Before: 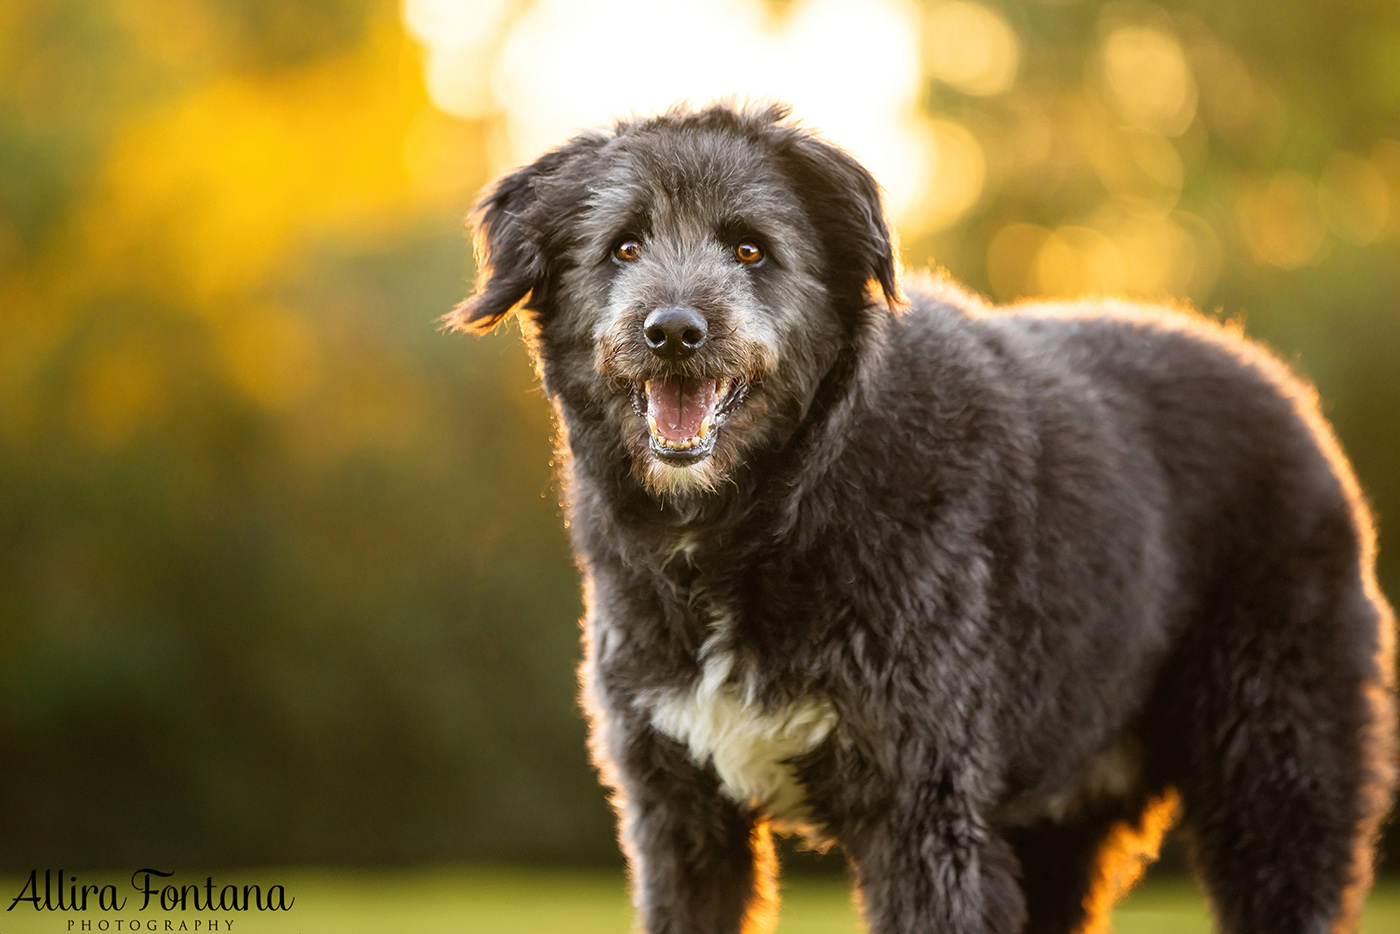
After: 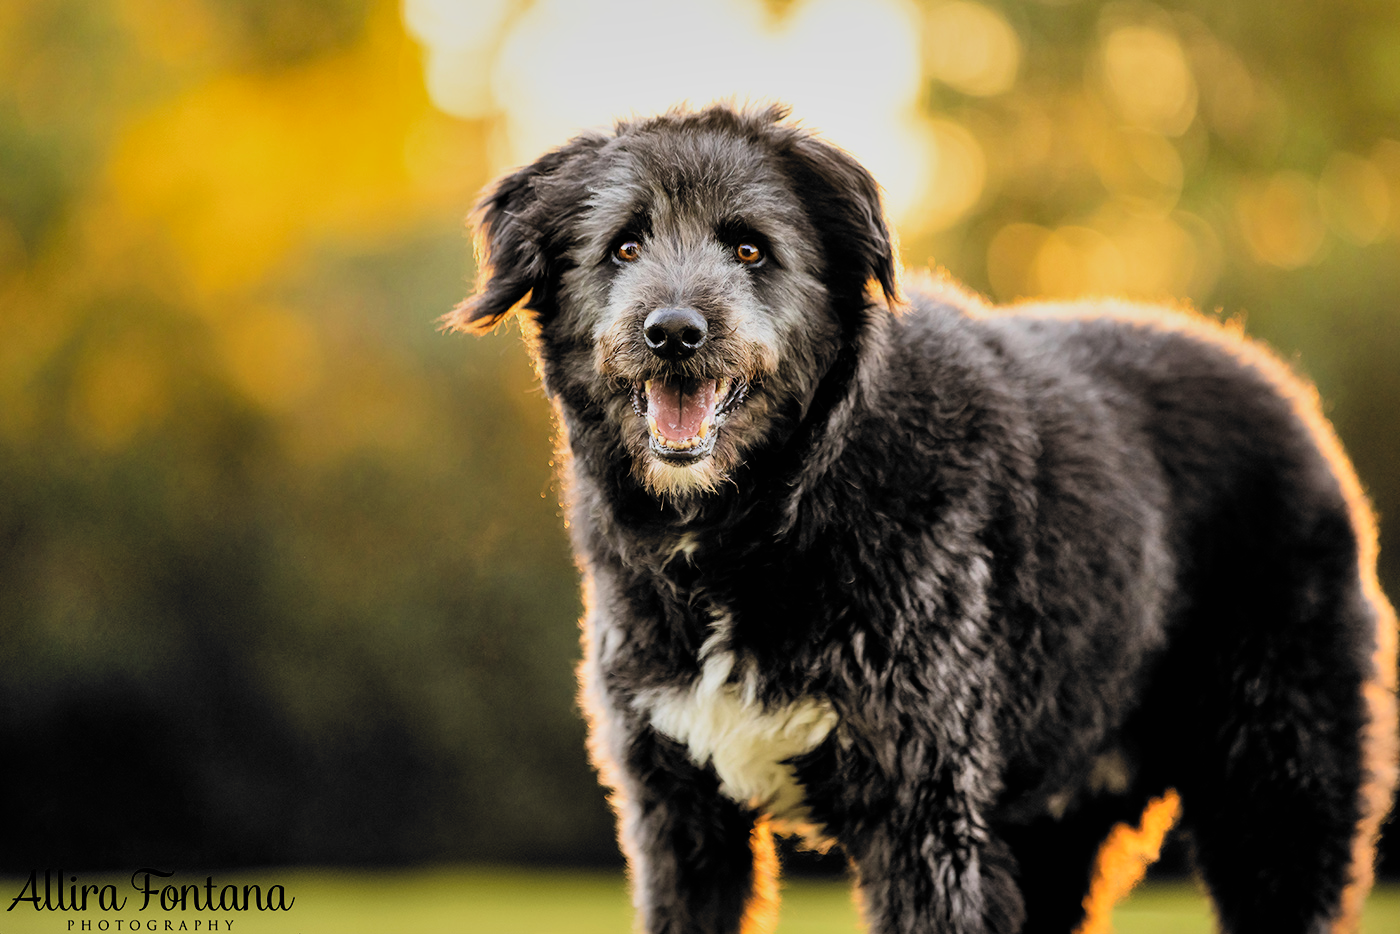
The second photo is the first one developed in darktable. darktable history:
filmic rgb: black relative exposure -5.09 EV, white relative exposure 3.97 EV, hardness 2.9, contrast 1.299, highlights saturation mix -28.97%, color science v6 (2022)
shadows and highlights: low approximation 0.01, soften with gaussian
